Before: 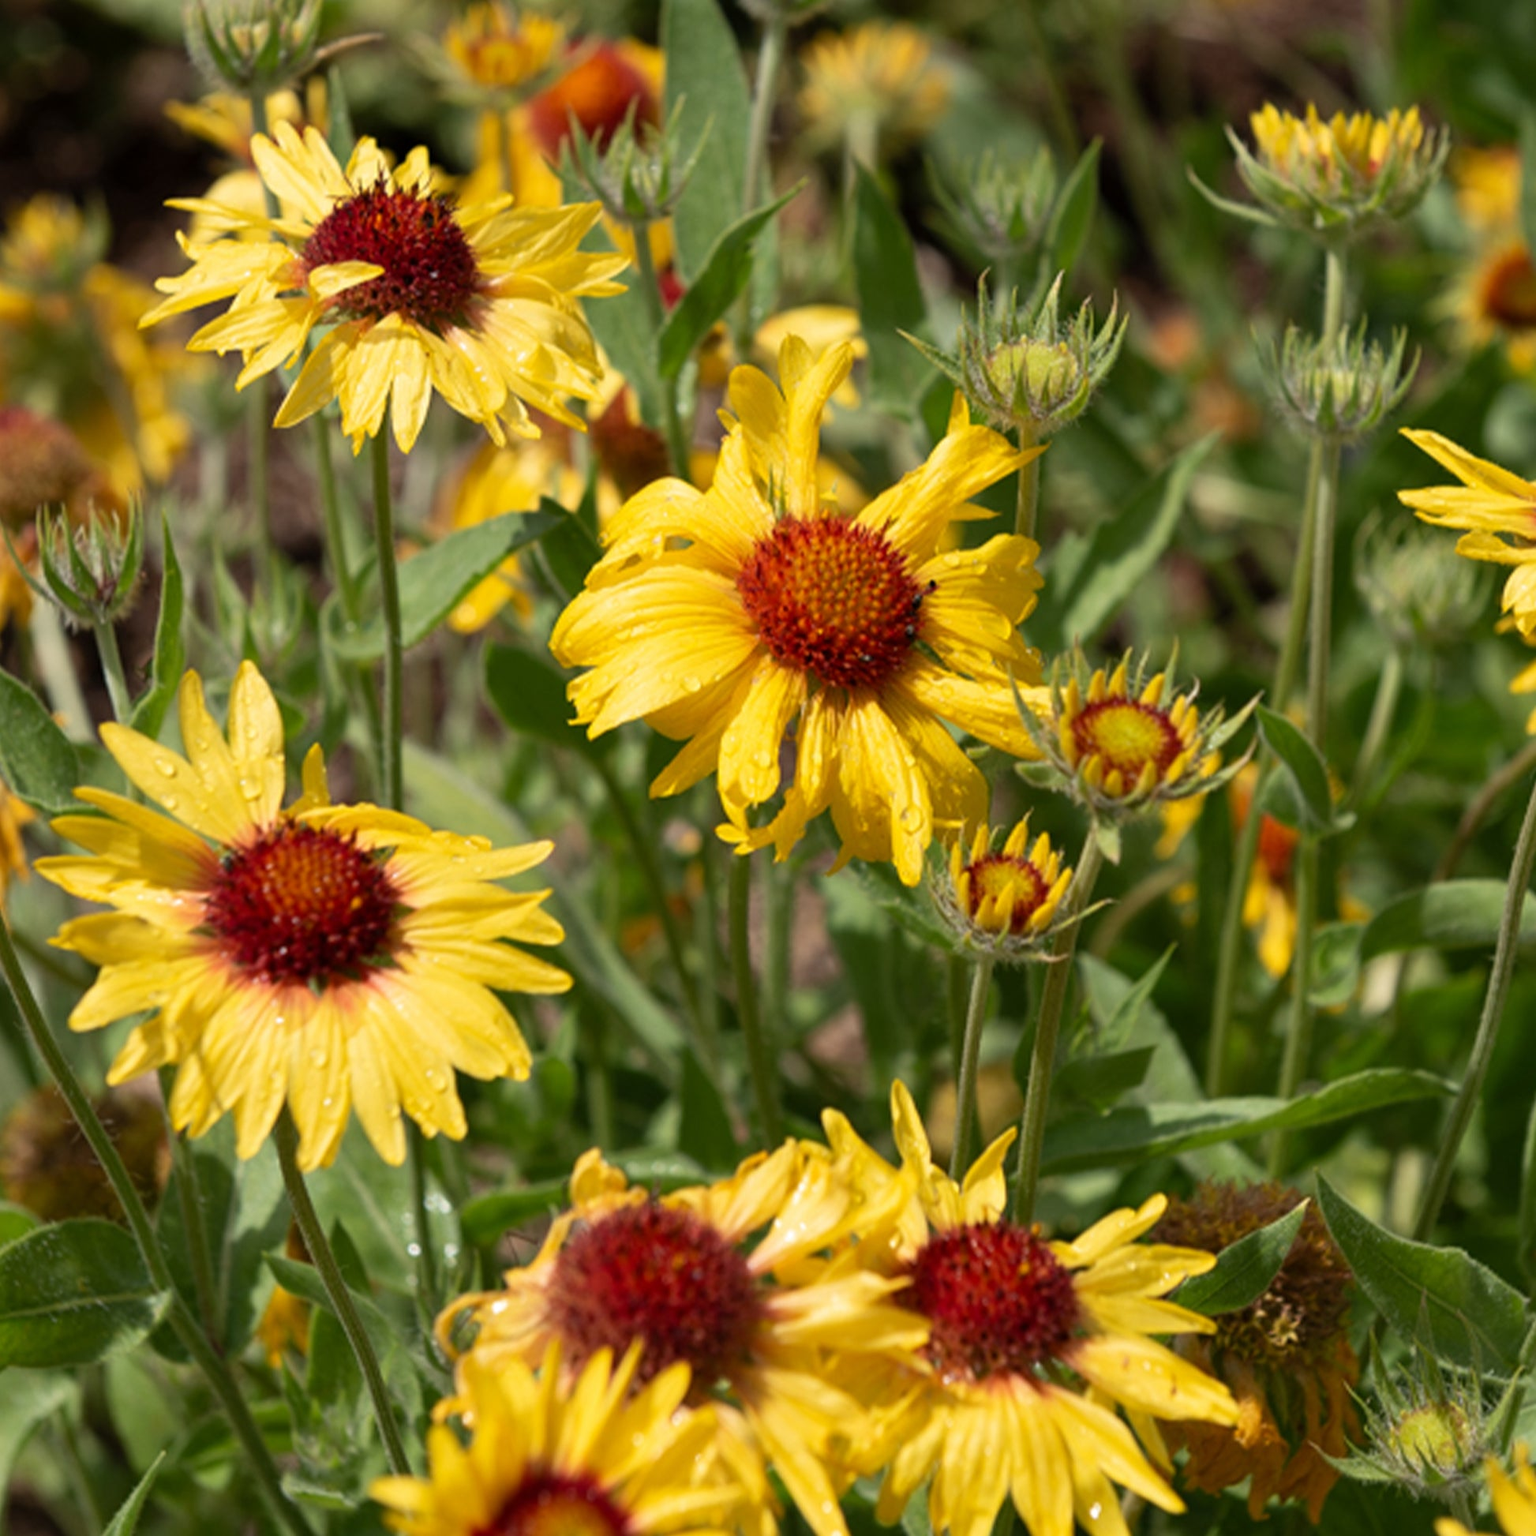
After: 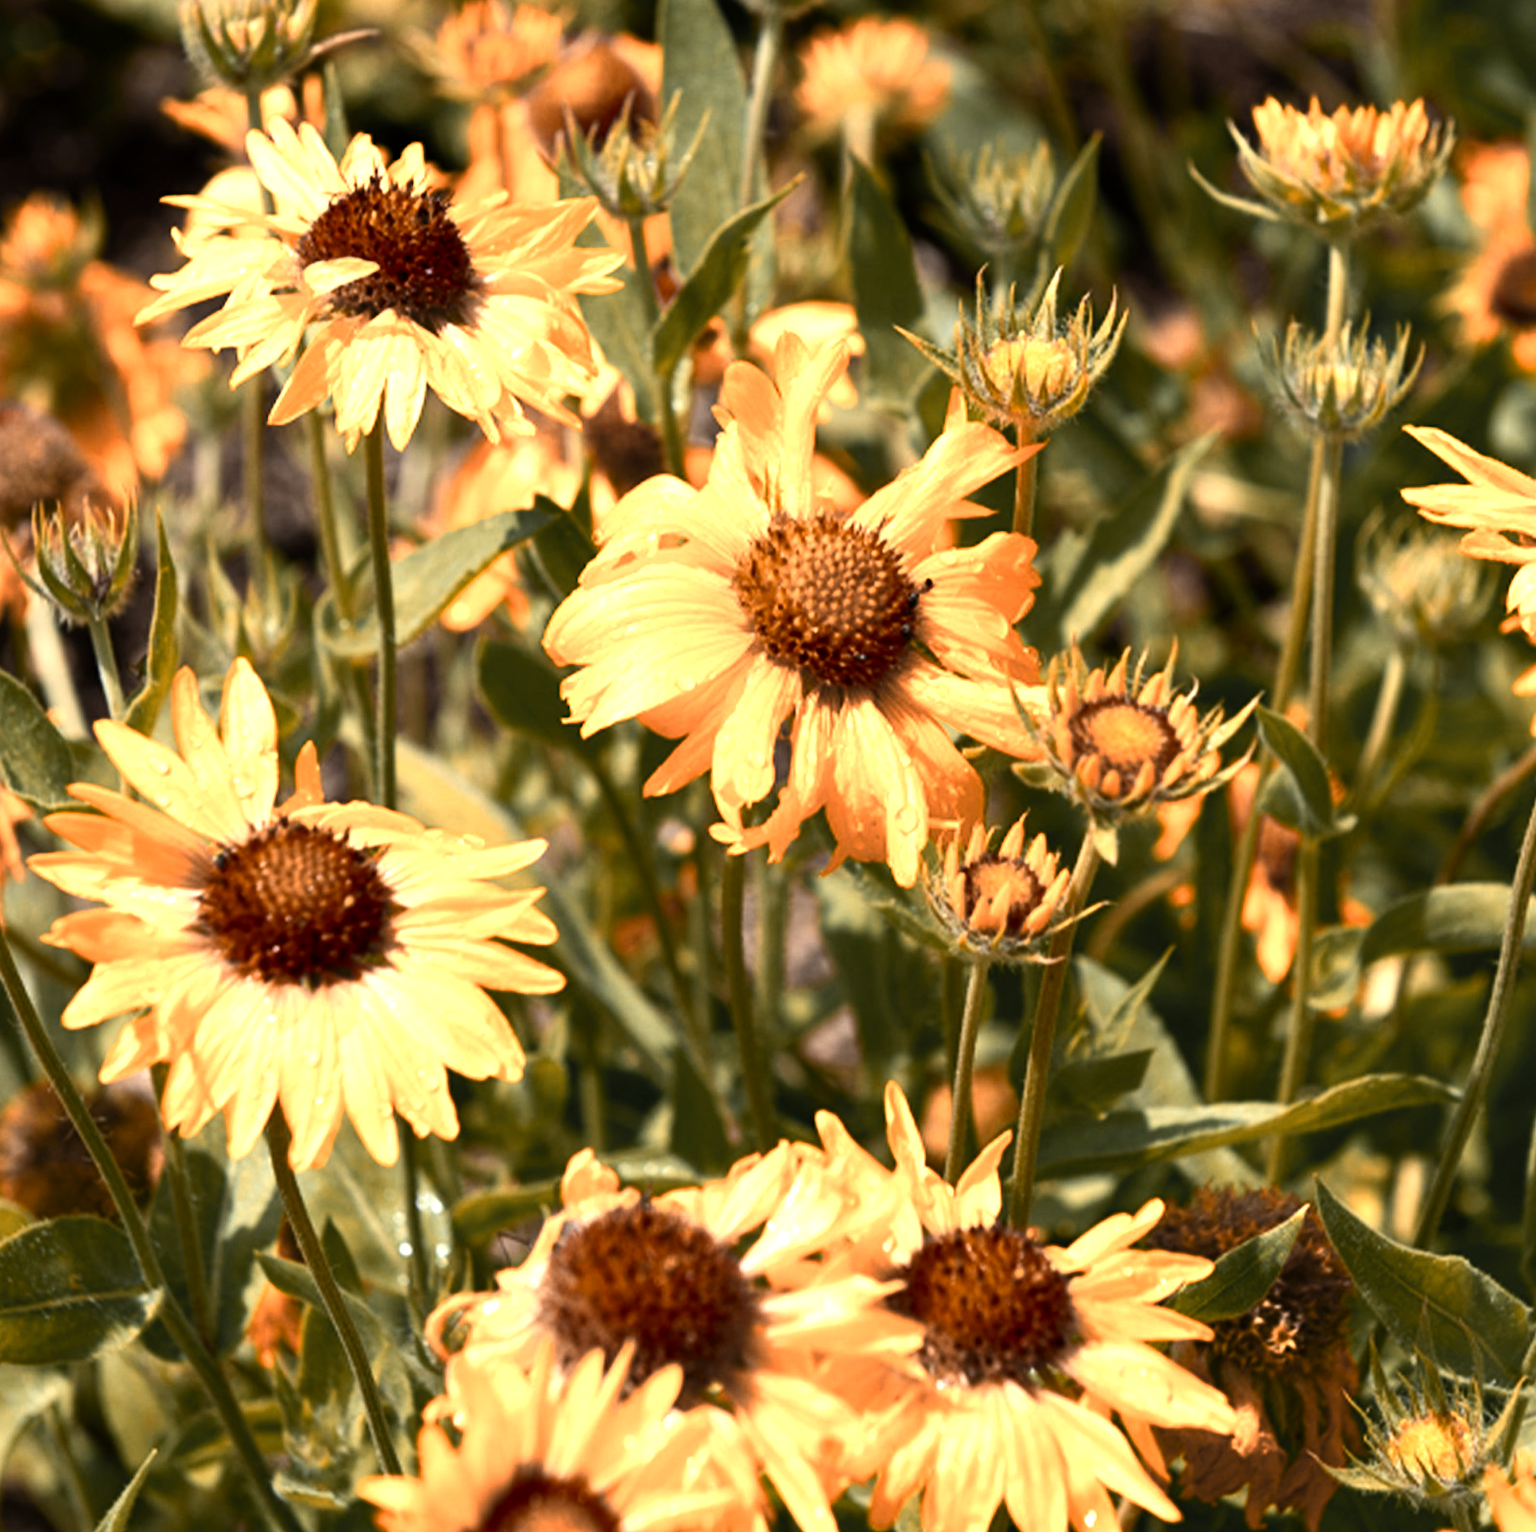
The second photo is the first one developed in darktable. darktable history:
tone equalizer: -8 EV -0.75 EV, -7 EV -0.7 EV, -6 EV -0.6 EV, -5 EV -0.4 EV, -3 EV 0.4 EV, -2 EV 0.6 EV, -1 EV 0.7 EV, +0 EV 0.75 EV, edges refinement/feathering 500, mask exposure compensation -1.57 EV, preserve details no
color zones: curves: ch0 [(0.009, 0.528) (0.136, 0.6) (0.255, 0.586) (0.39, 0.528) (0.522, 0.584) (0.686, 0.736) (0.849, 0.561)]; ch1 [(0.045, 0.781) (0.14, 0.416) (0.257, 0.695) (0.442, 0.032) (0.738, 0.338) (0.818, 0.632) (0.891, 0.741) (1, 0.704)]; ch2 [(0, 0.667) (0.141, 0.52) (0.26, 0.37) (0.474, 0.432) (0.743, 0.286)]
rotate and perspective: rotation 0.192°, lens shift (horizontal) -0.015, crop left 0.005, crop right 0.996, crop top 0.006, crop bottom 0.99
